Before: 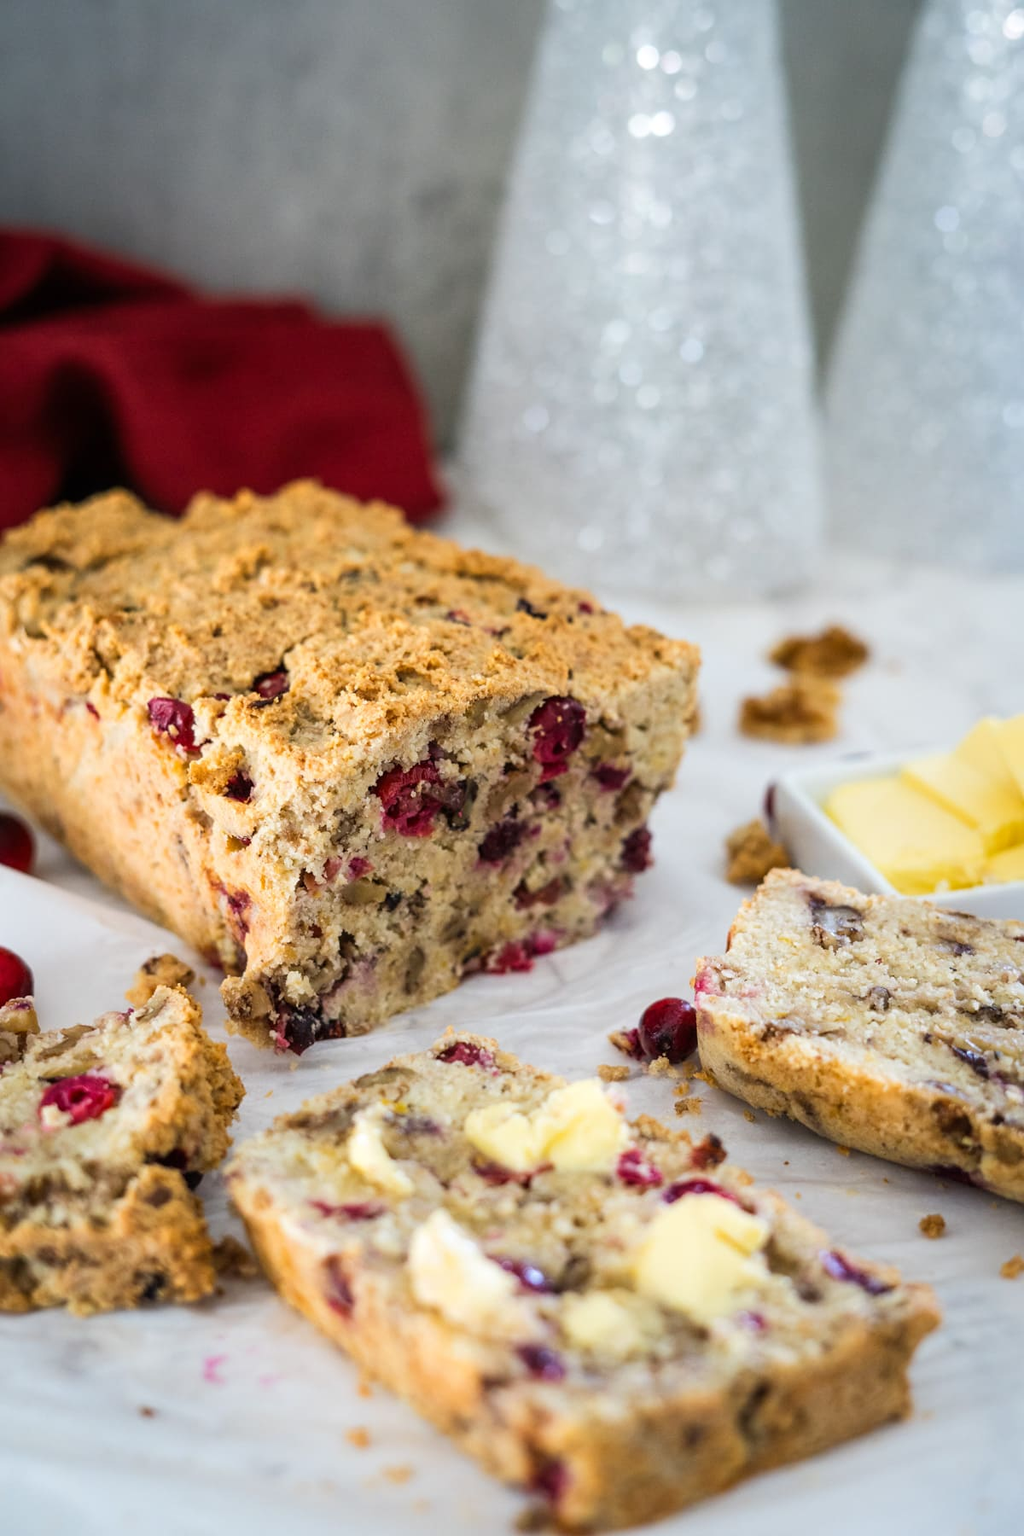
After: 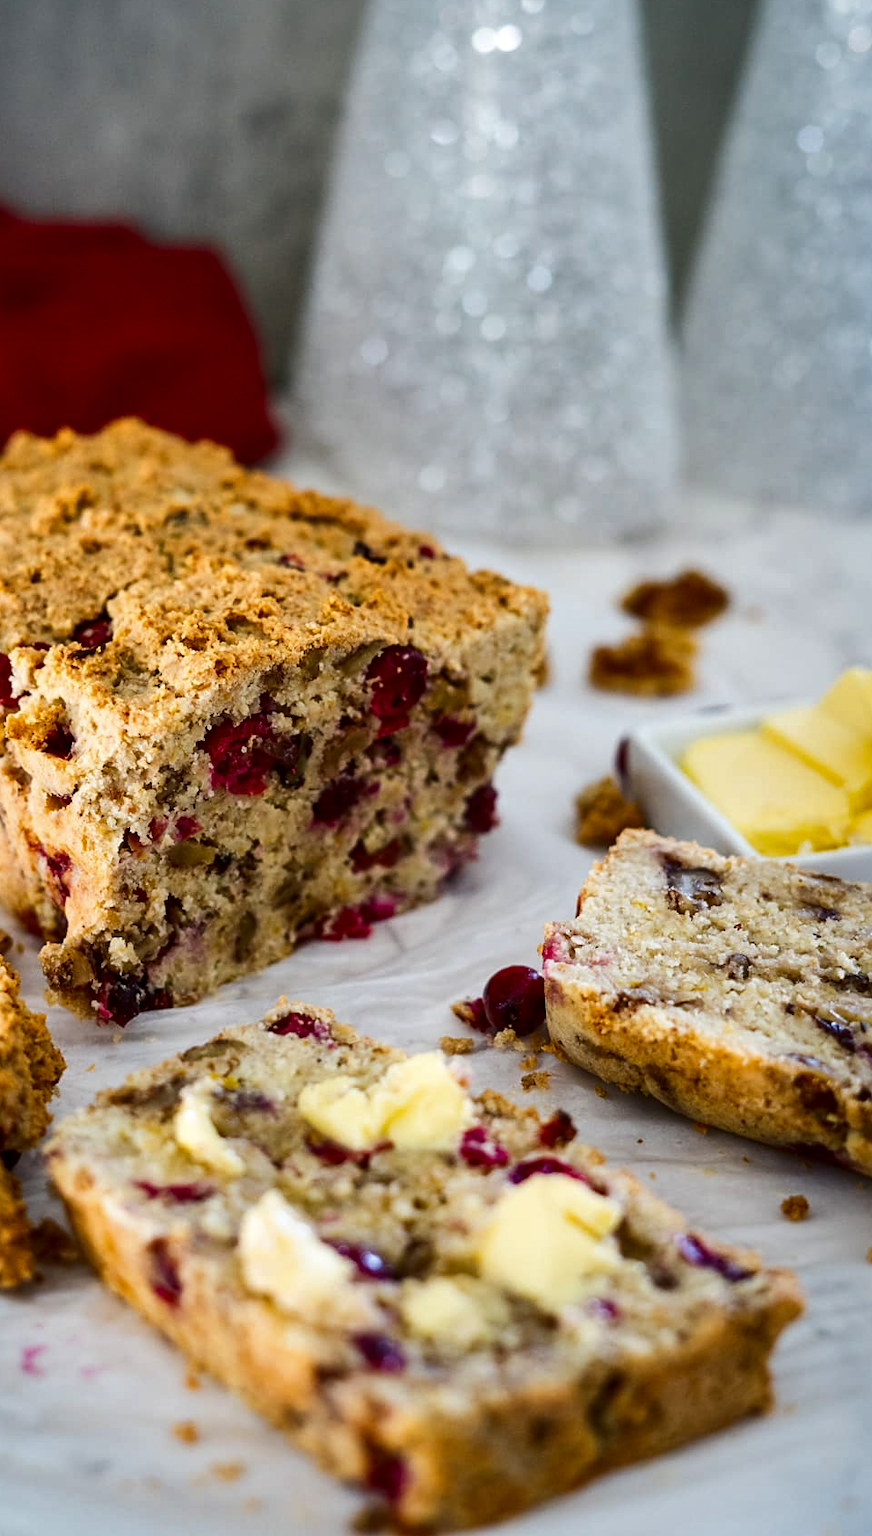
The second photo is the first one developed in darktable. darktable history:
sharpen: amount 0.2
contrast brightness saturation: contrast 0.13, brightness -0.24, saturation 0.14
crop and rotate: left 17.959%, top 5.771%, right 1.742%
shadows and highlights: low approximation 0.01, soften with gaussian
